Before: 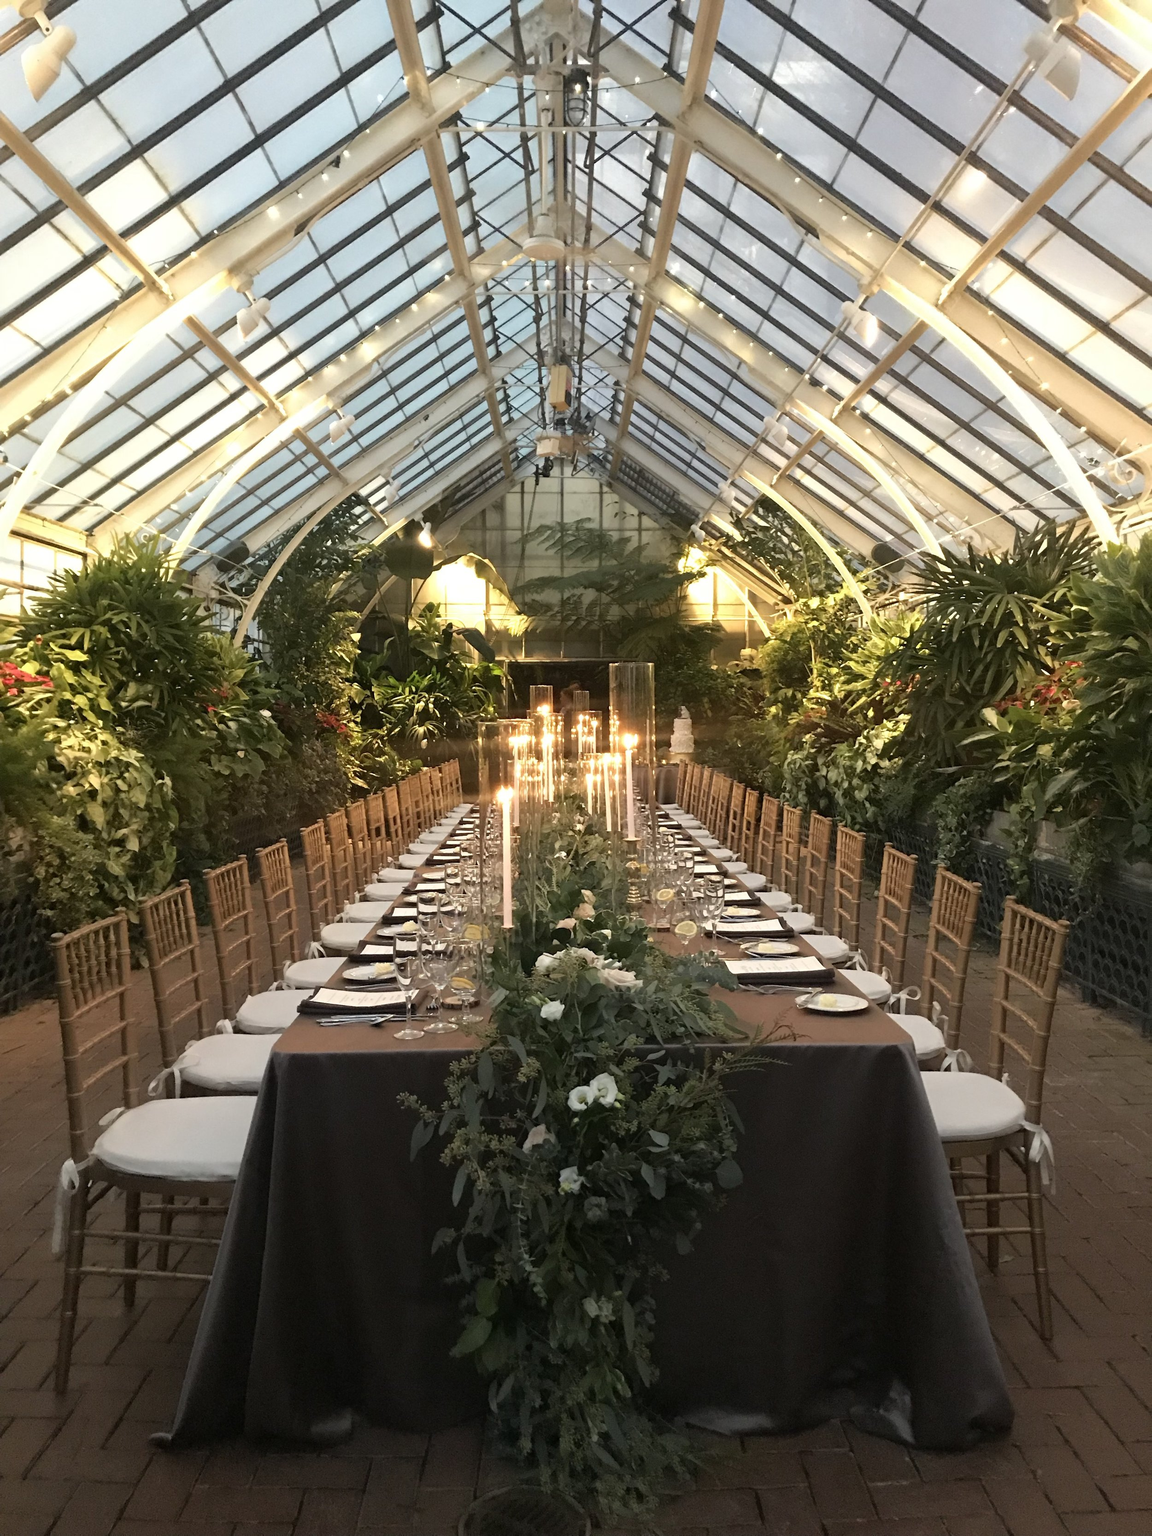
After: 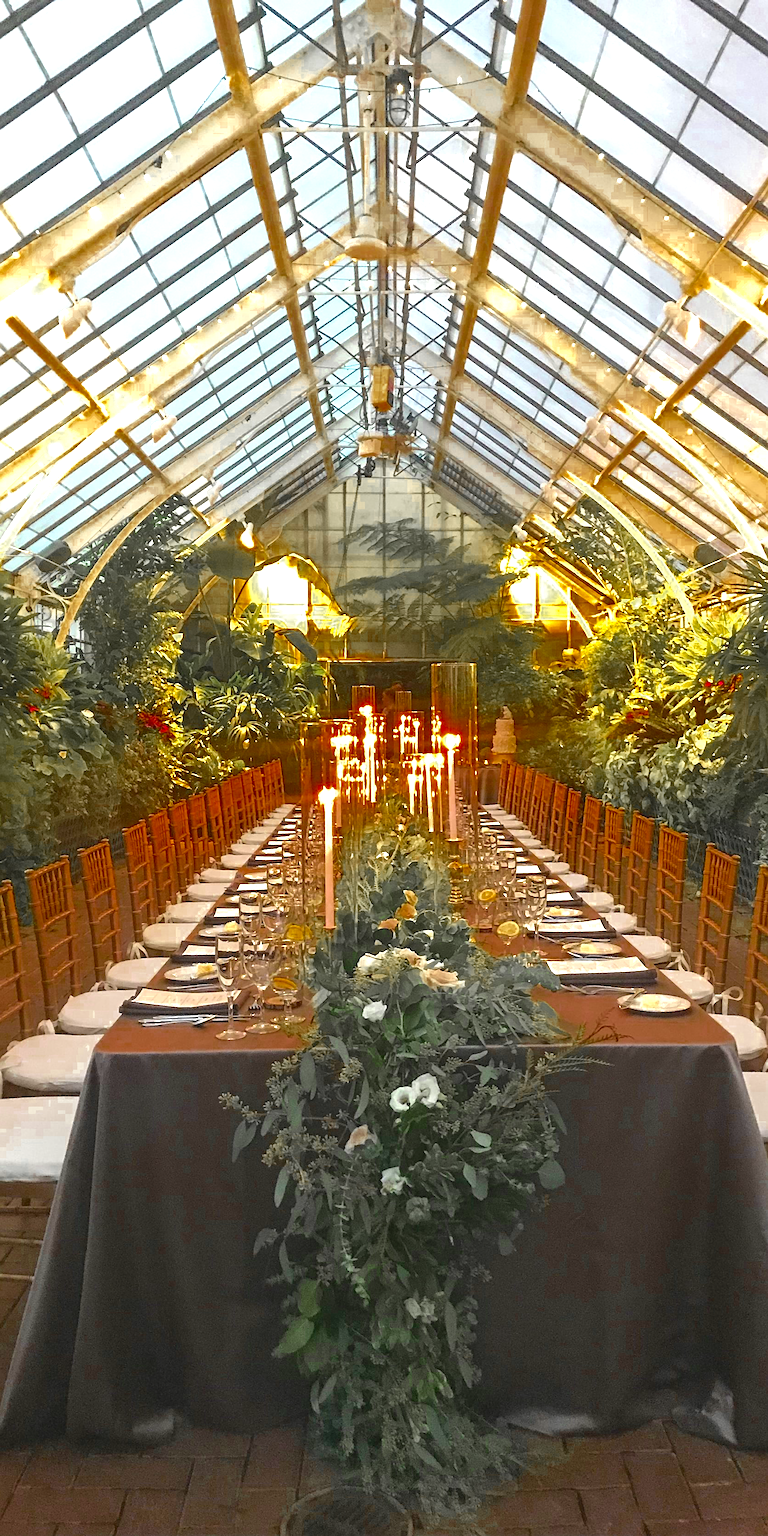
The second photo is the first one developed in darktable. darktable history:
sharpen: on, module defaults
crop and rotate: left 15.534%, right 17.809%
color zones: curves: ch0 [(0.11, 0.396) (0.195, 0.36) (0.25, 0.5) (0.303, 0.412) (0.357, 0.544) (0.75, 0.5) (0.967, 0.328)]; ch1 [(0, 0.468) (0.112, 0.512) (0.202, 0.6) (0.25, 0.5) (0.307, 0.352) (0.357, 0.544) (0.75, 0.5) (0.963, 0.524)], mix 101.22%
contrast brightness saturation: contrast -0.178, saturation 0.186
exposure: black level correction 0, exposure 1.179 EV, compensate exposure bias true, compensate highlight preservation false
local contrast: on, module defaults
